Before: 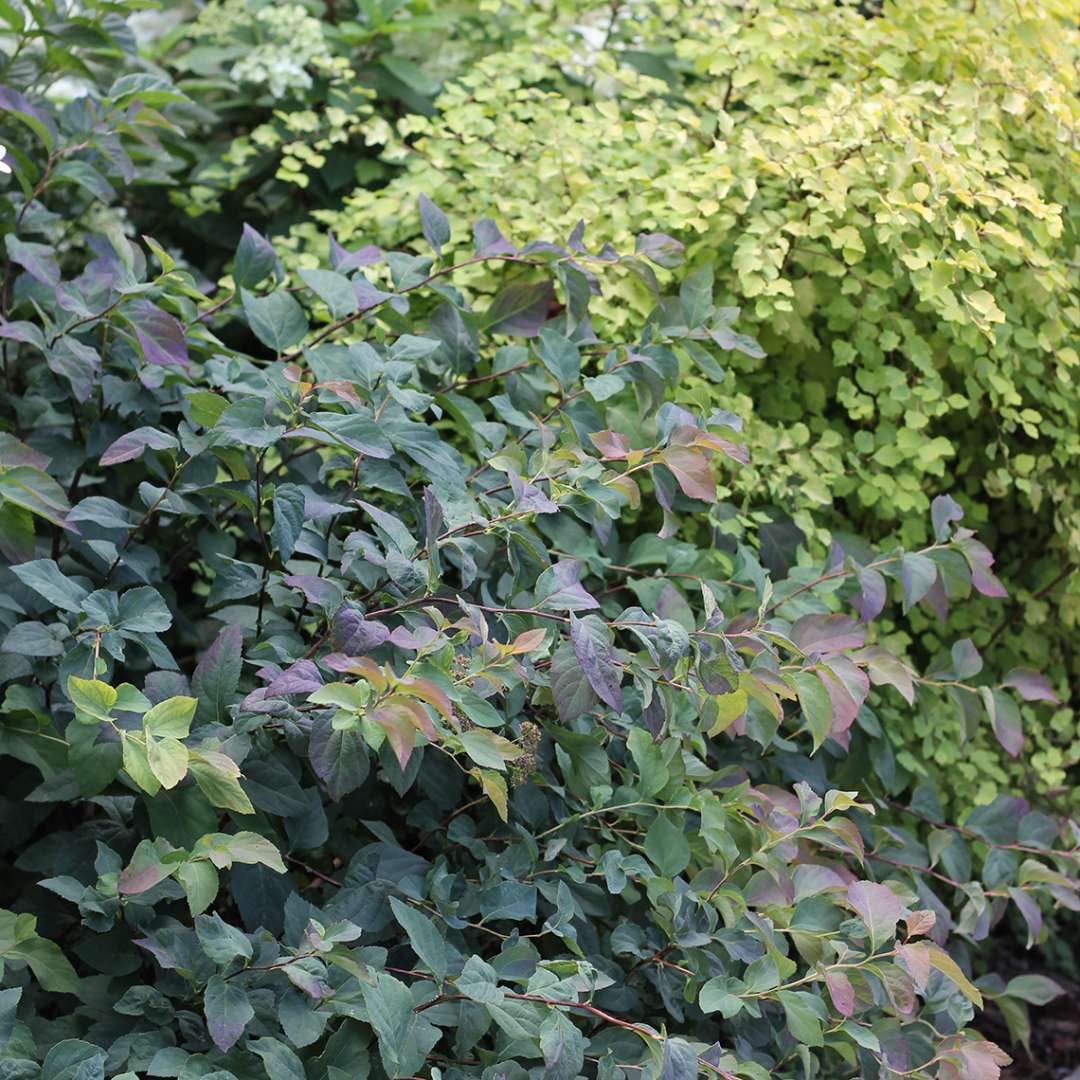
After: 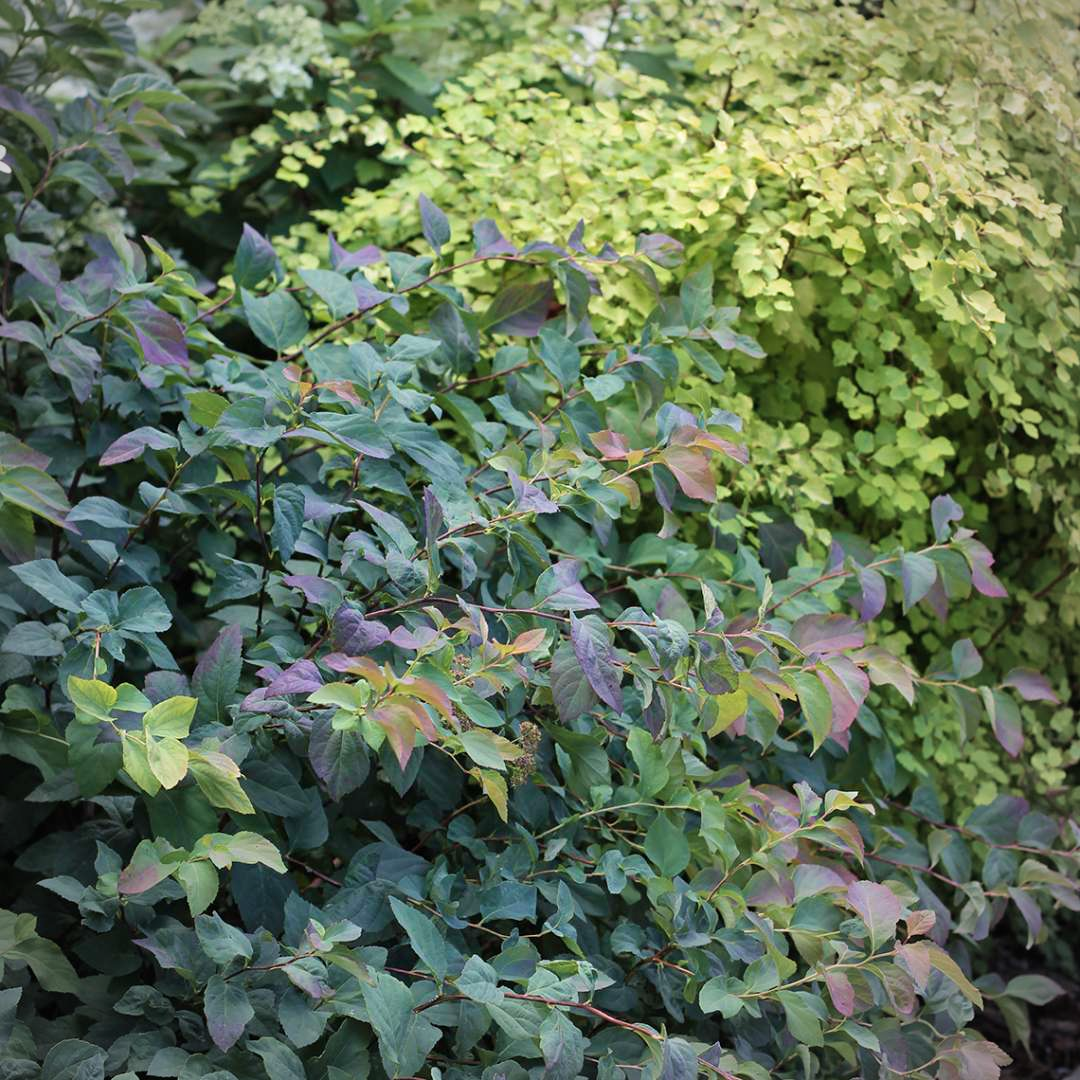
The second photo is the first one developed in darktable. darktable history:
shadows and highlights: shadows 37.53, highlights -27.45, highlights color adjustment 41.29%, soften with gaussian
vignetting: fall-off radius 61.16%, unbound false
velvia: on, module defaults
